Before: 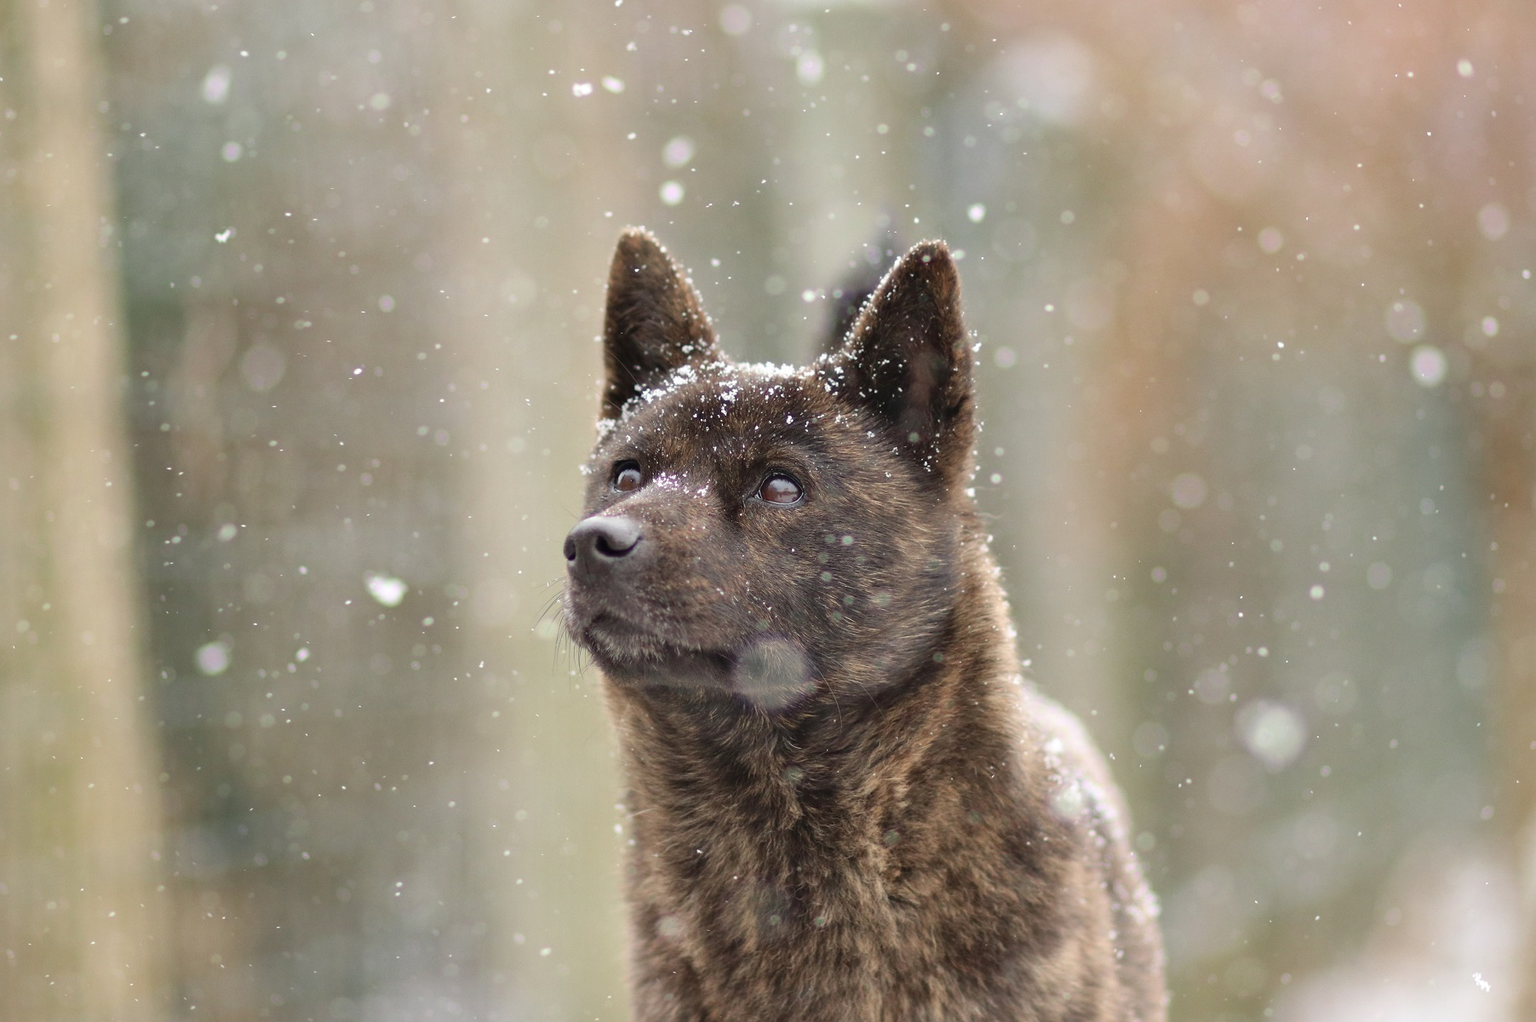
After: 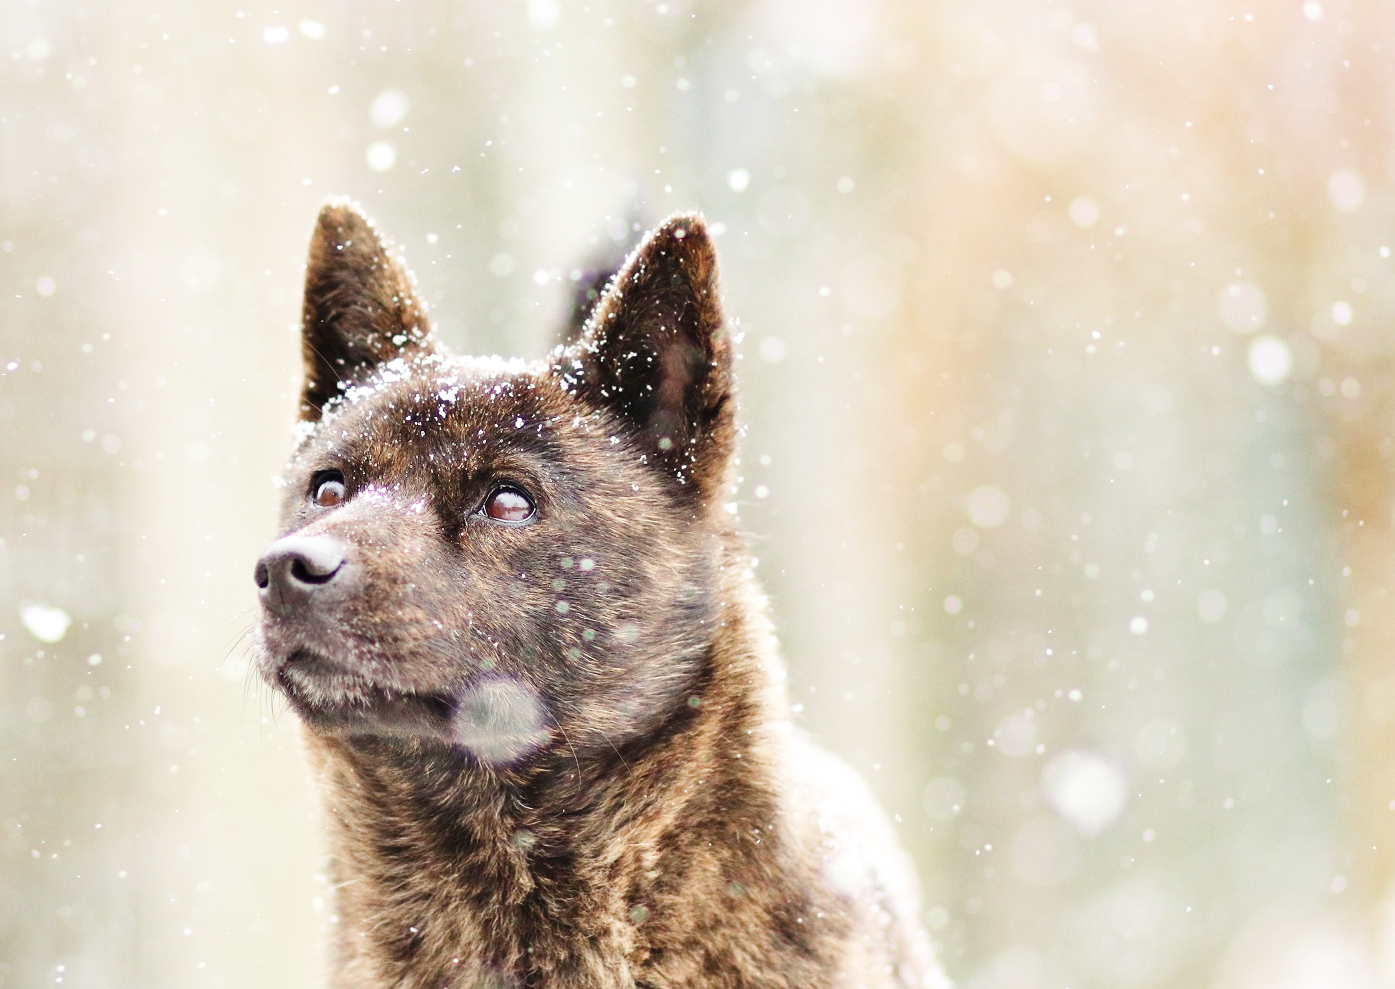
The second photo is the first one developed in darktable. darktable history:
crop: left 22.63%, top 5.859%, bottom 11.715%
base curve: curves: ch0 [(0, 0.003) (0.001, 0.002) (0.006, 0.004) (0.02, 0.022) (0.048, 0.086) (0.094, 0.234) (0.162, 0.431) (0.258, 0.629) (0.385, 0.8) (0.548, 0.918) (0.751, 0.988) (1, 1)], preserve colors none
